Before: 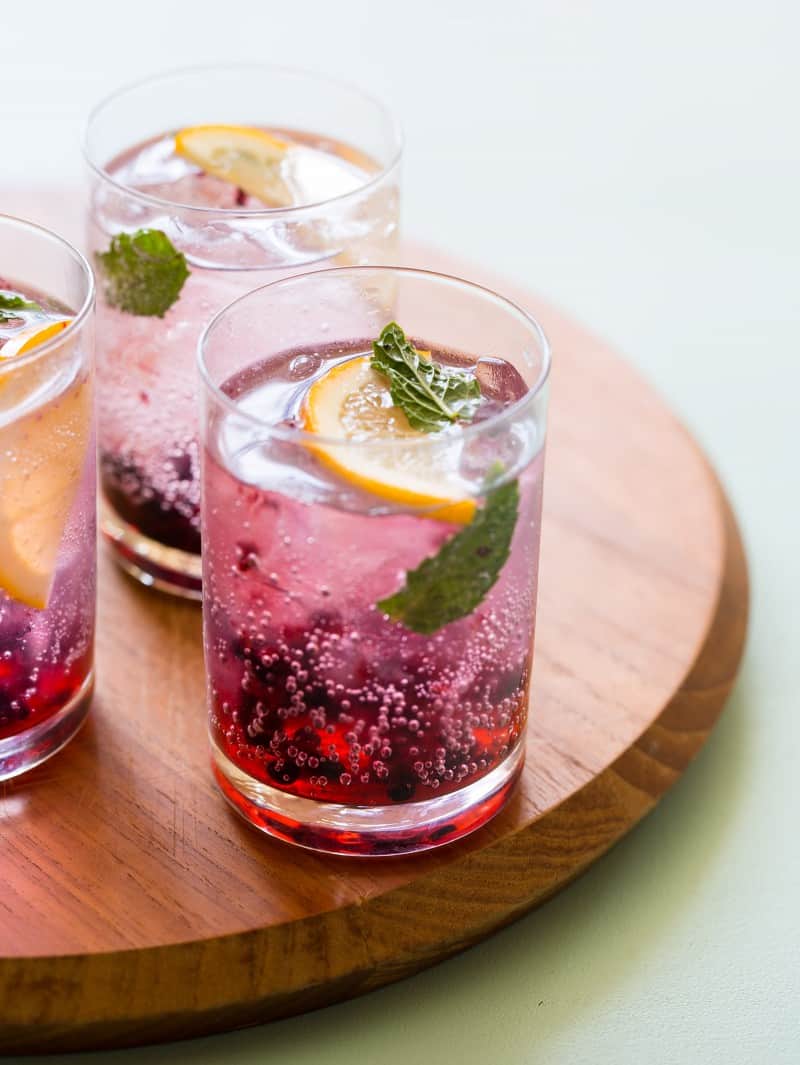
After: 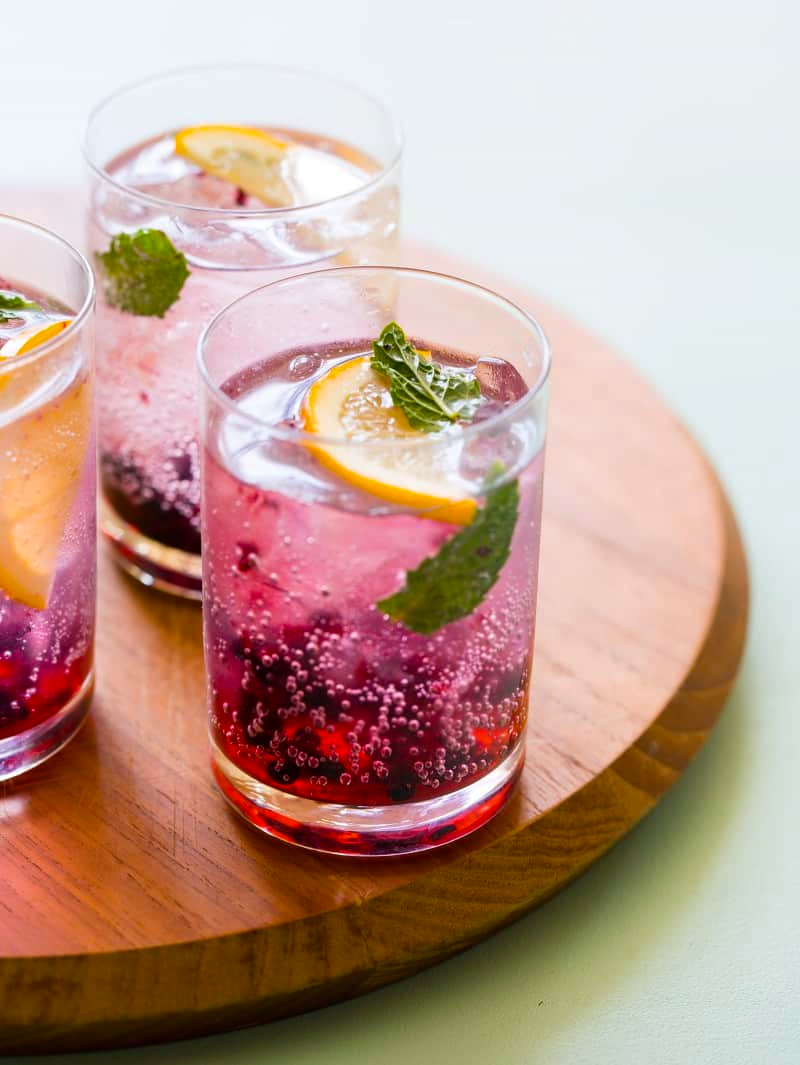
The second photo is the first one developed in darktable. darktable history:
color balance rgb: shadows lift › chroma 2.018%, shadows lift › hue 215°, power › hue 207.63°, perceptual saturation grading › global saturation 25.146%
tone equalizer: edges refinement/feathering 500, mask exposure compensation -1.57 EV, preserve details no
